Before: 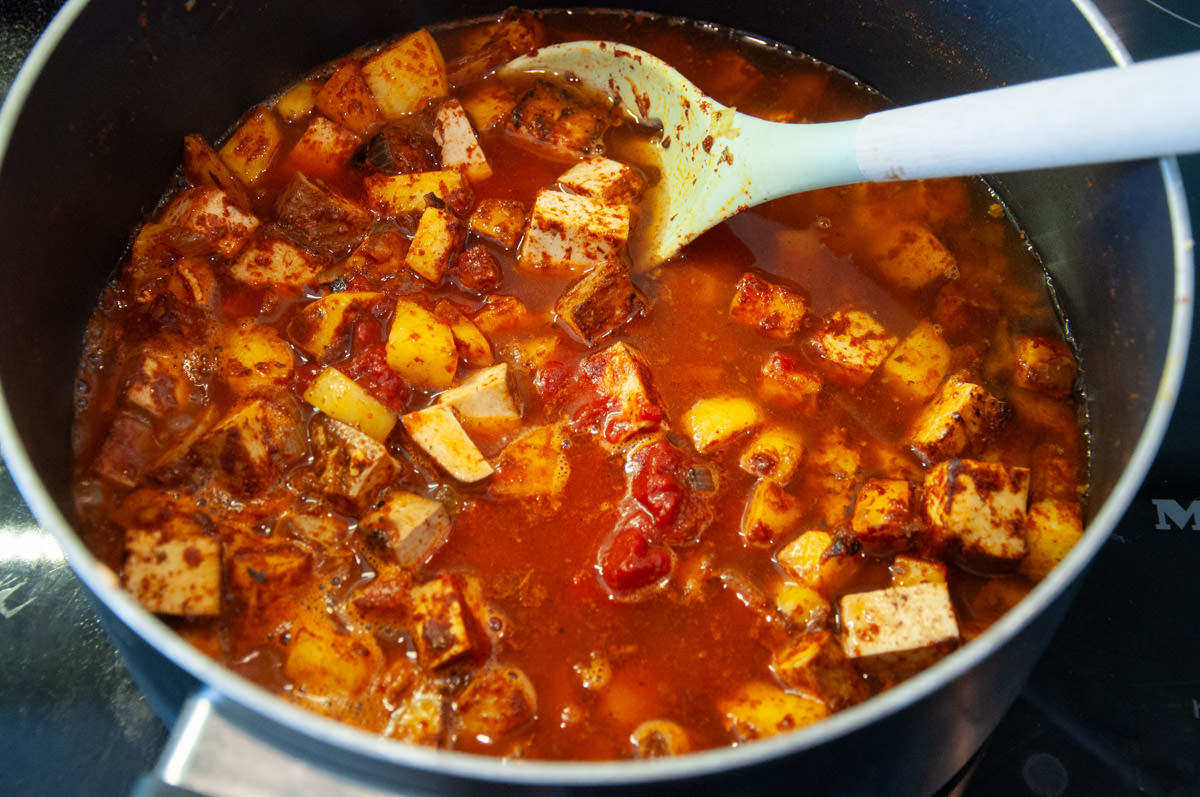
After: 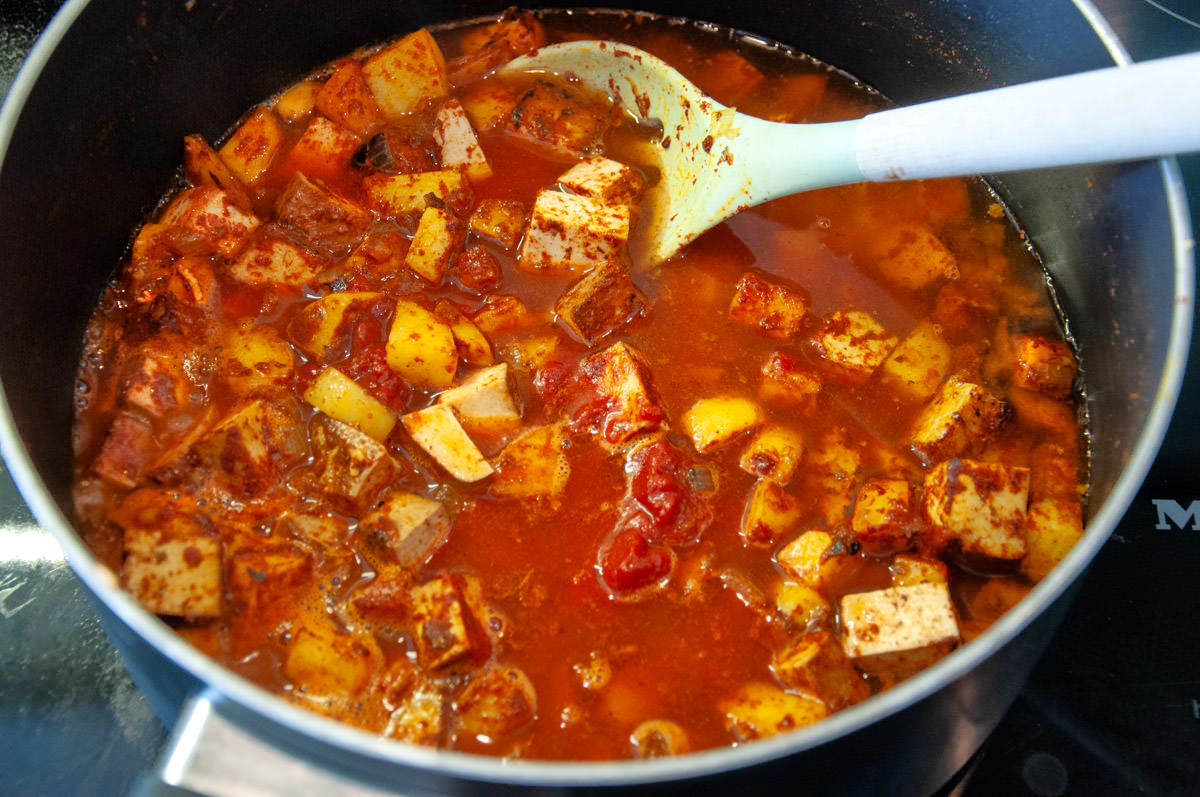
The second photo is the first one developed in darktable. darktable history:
levels: mode automatic
tone equalizer: -8 EV -0.531 EV, -7 EV -0.323 EV, -6 EV -0.047 EV, -5 EV 0.393 EV, -4 EV 0.983 EV, -3 EV 0.806 EV, -2 EV -0.015 EV, -1 EV 0.126 EV, +0 EV -0.035 EV, mask exposure compensation -0.495 EV
